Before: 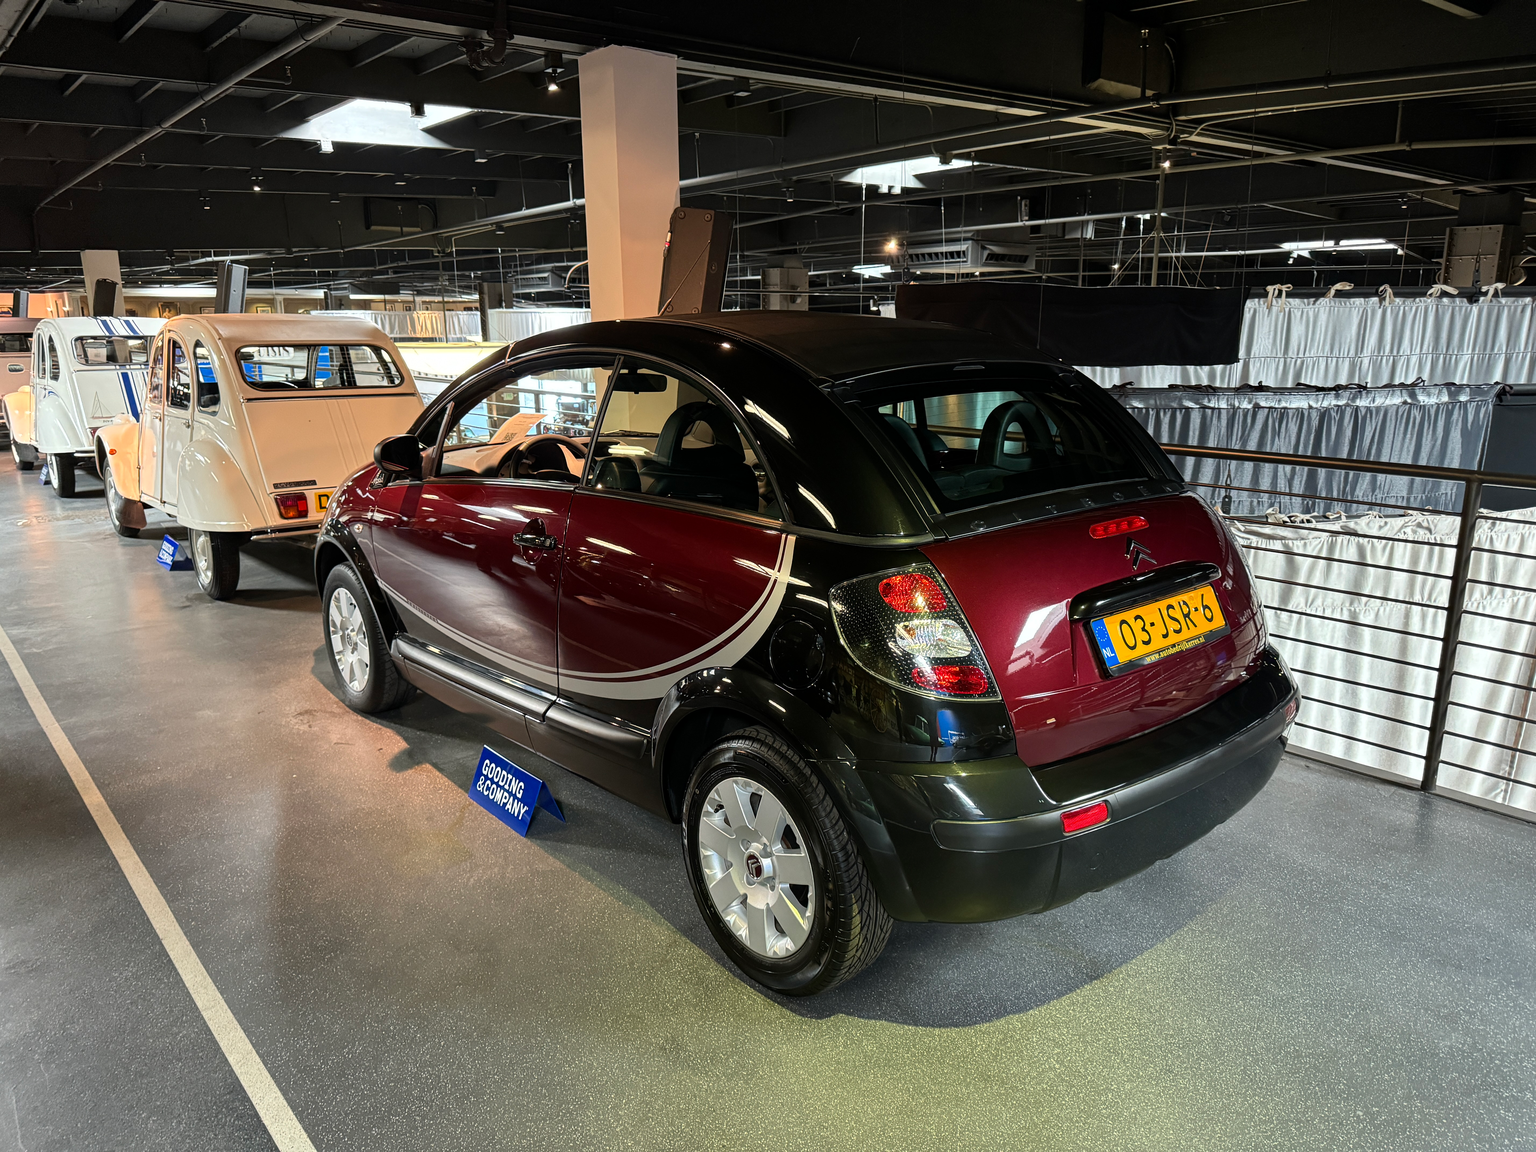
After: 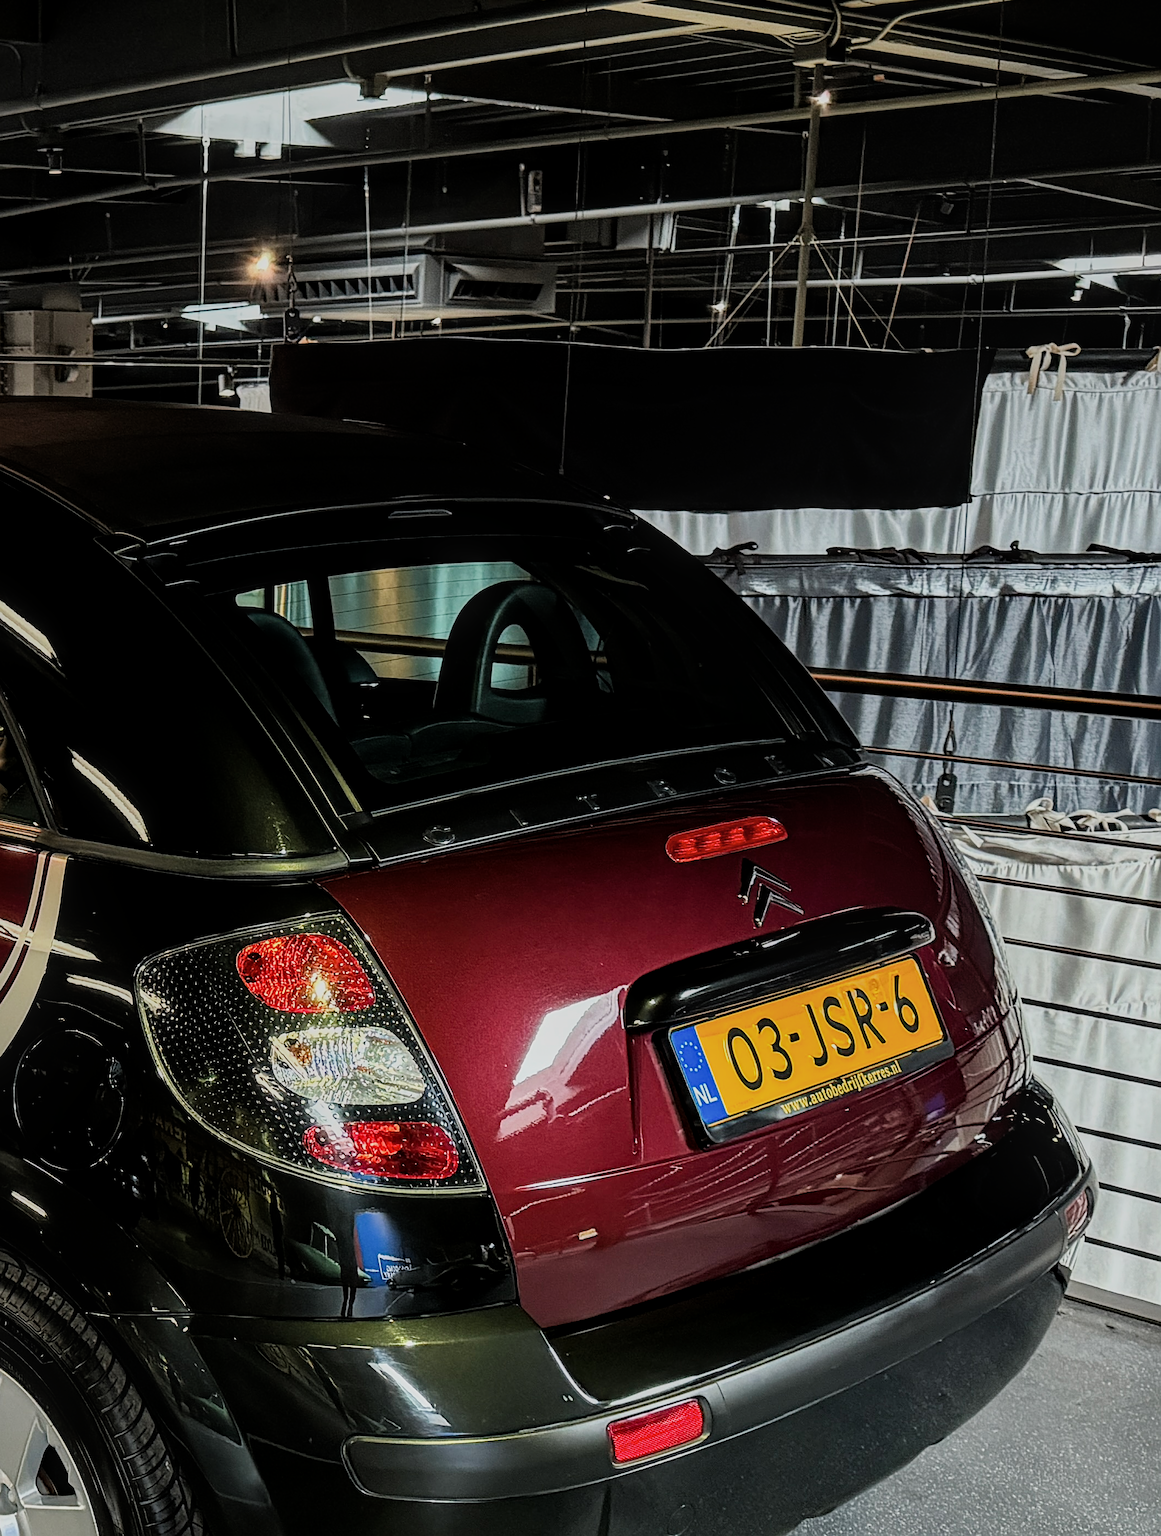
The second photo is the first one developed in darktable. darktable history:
sharpen: on, module defaults
crop and rotate: left 49.7%, top 10.087%, right 13.227%, bottom 24.566%
local contrast: on, module defaults
filmic rgb: black relative exposure -7.65 EV, white relative exposure 4.56 EV, threshold 3.03 EV, hardness 3.61, enable highlight reconstruction true
